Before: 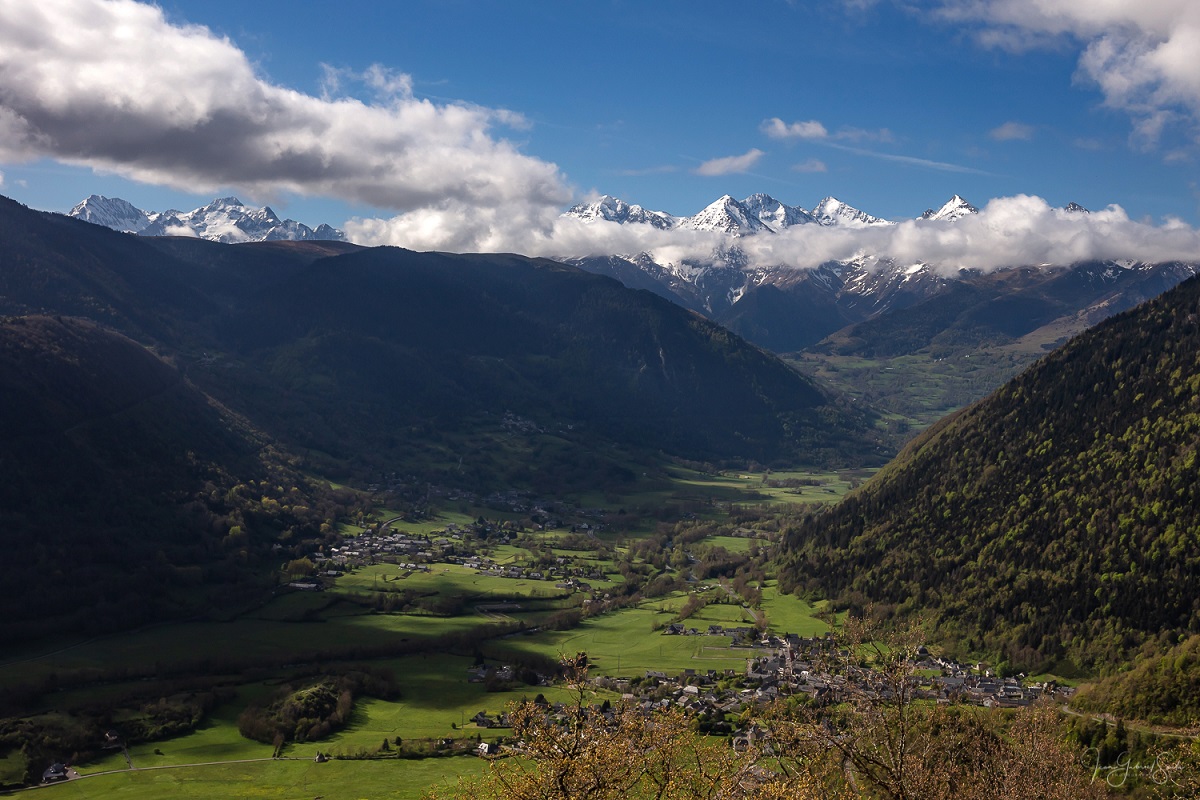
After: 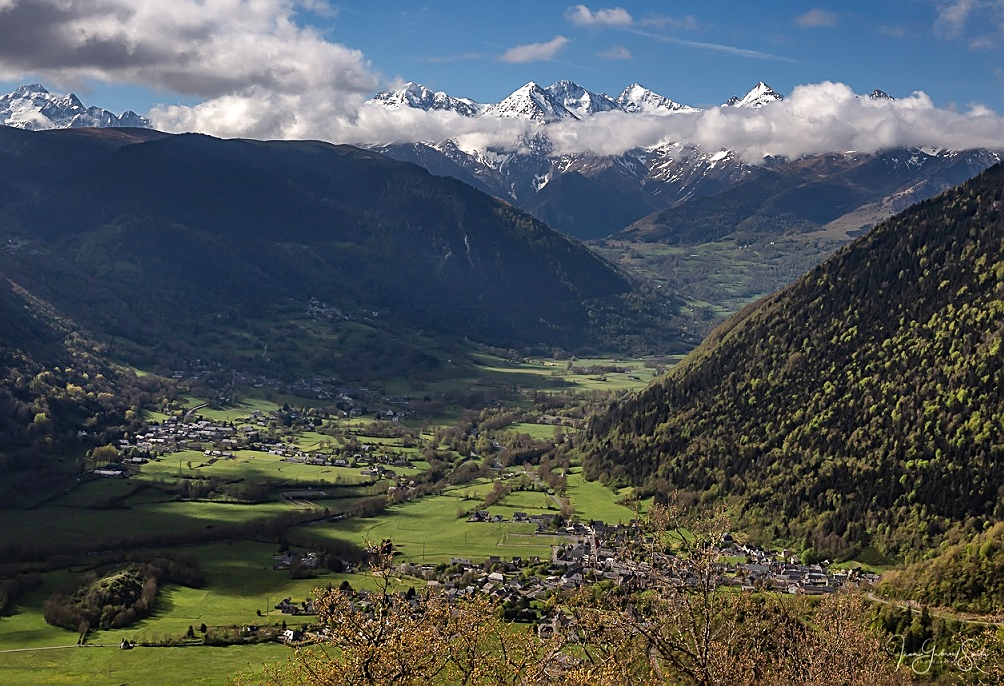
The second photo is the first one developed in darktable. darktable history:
shadows and highlights: radius 100.41, shadows 50.55, highlights -64.36, highlights color adjustment 49.82%, soften with gaussian
crop: left 16.315%, top 14.246%
sharpen: on, module defaults
